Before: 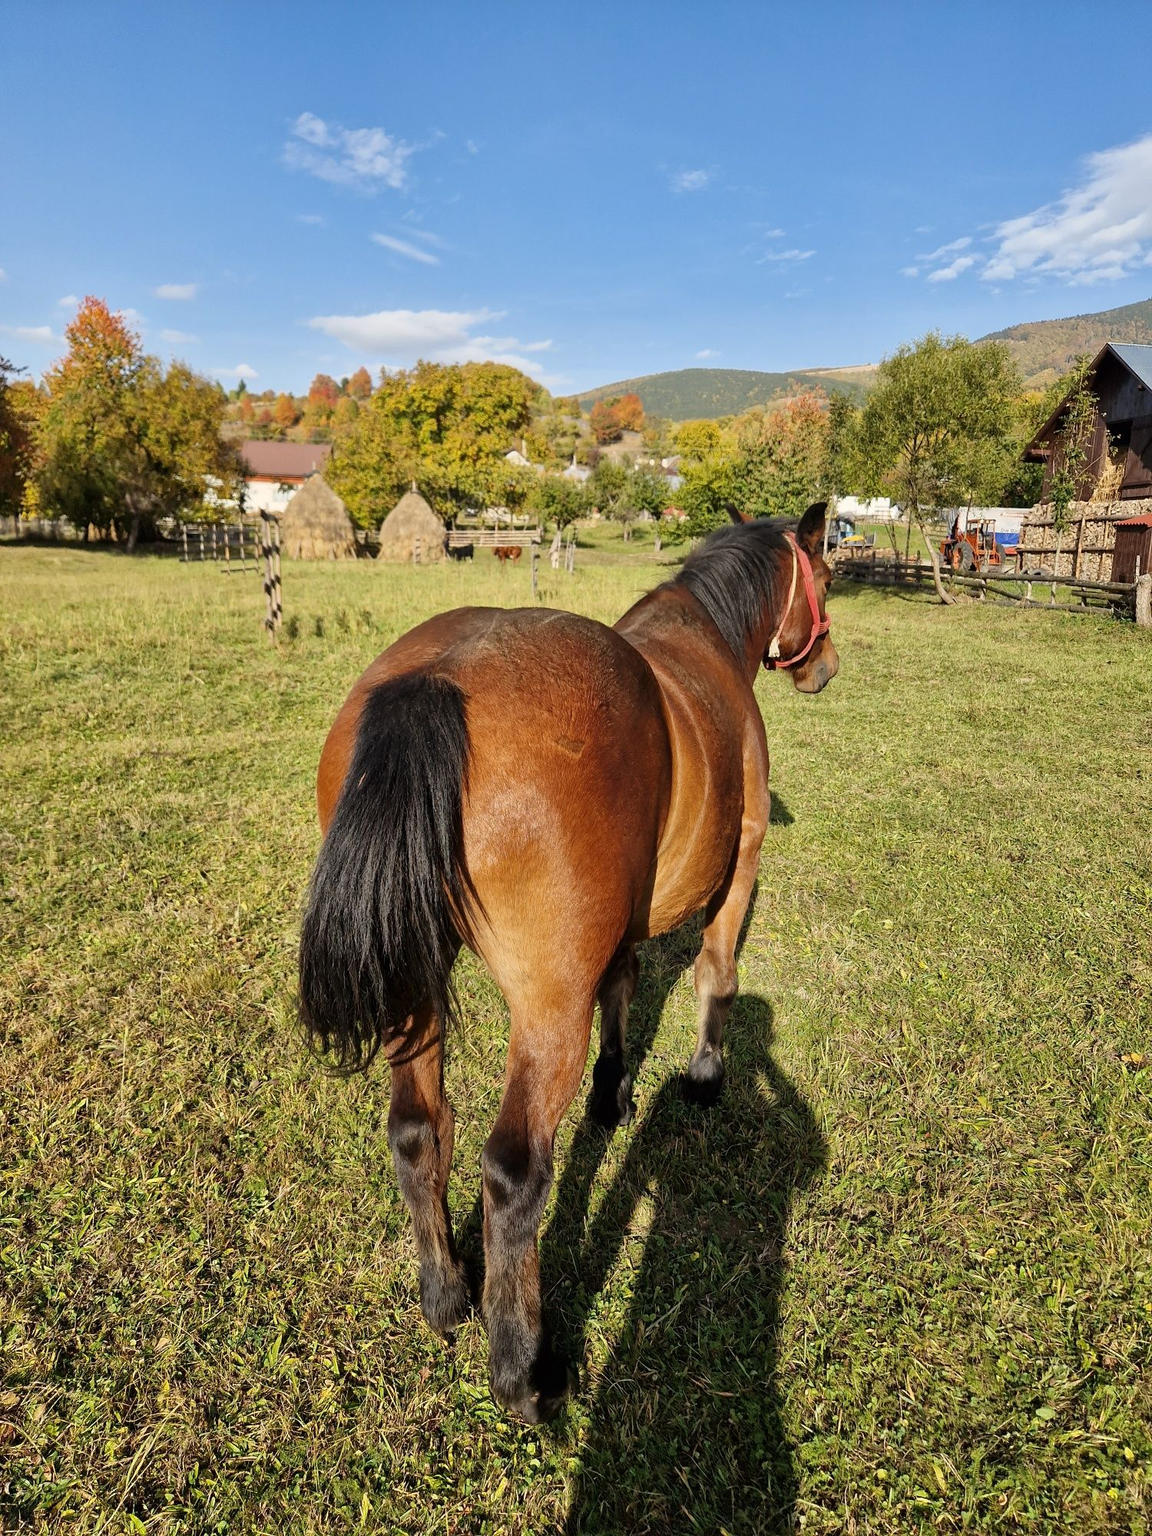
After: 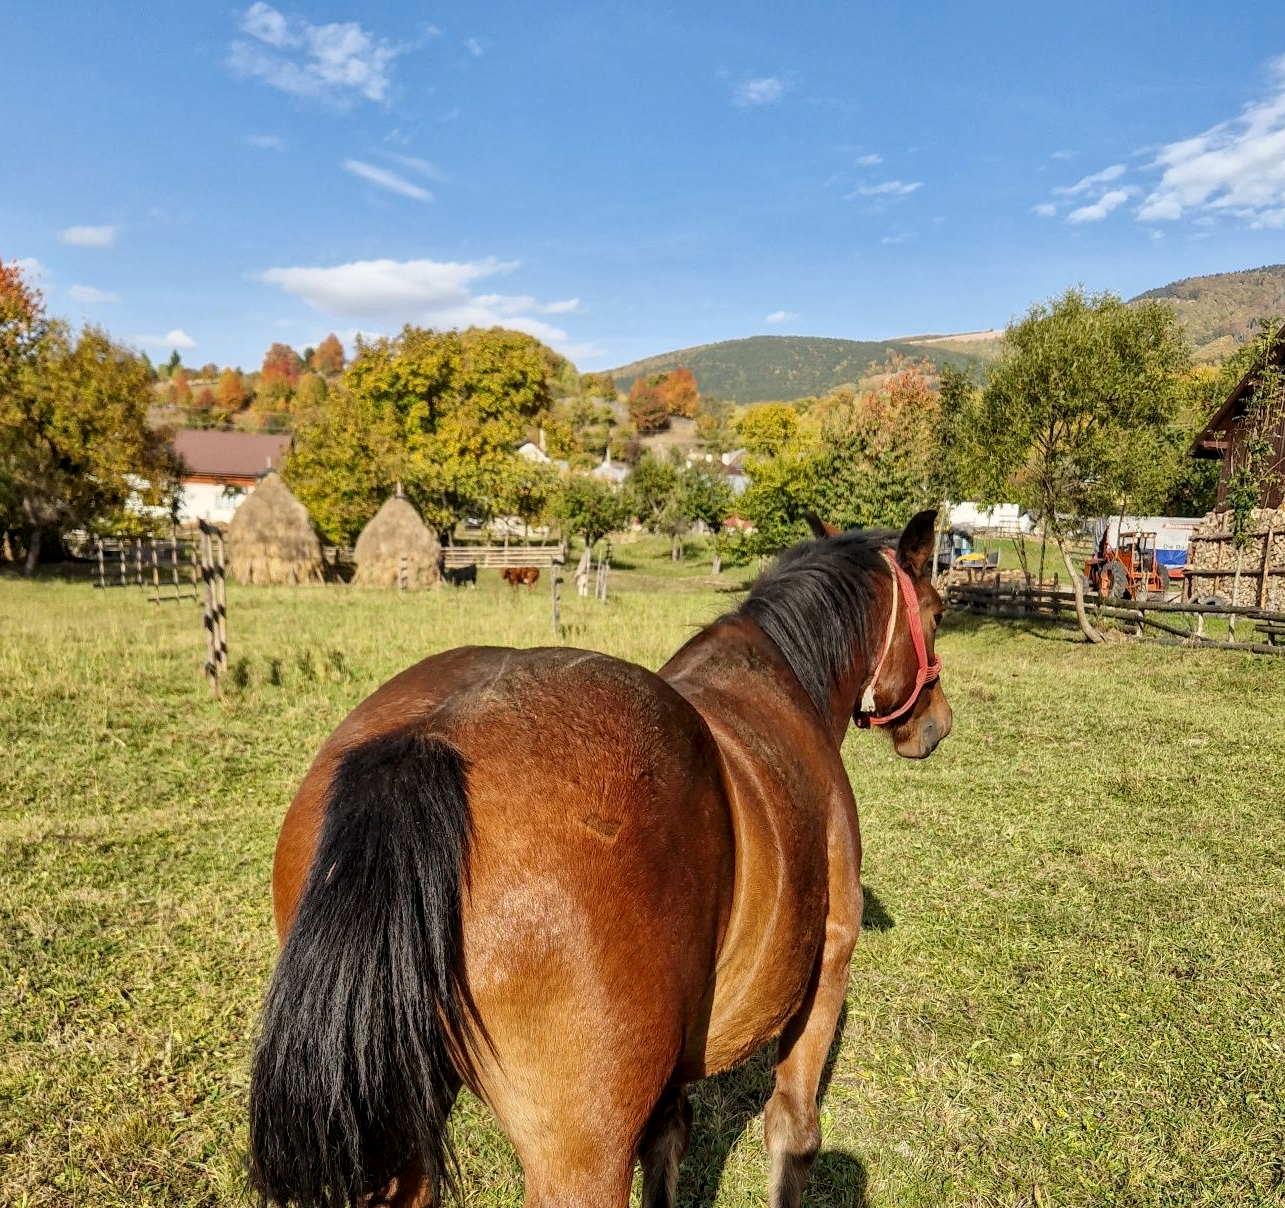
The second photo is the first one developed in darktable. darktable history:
contrast brightness saturation: contrast -0.02, brightness -0.01, saturation 0.03
local contrast: detail 130%
crop and rotate: left 9.345%, top 7.22%, right 4.982%, bottom 32.331%
